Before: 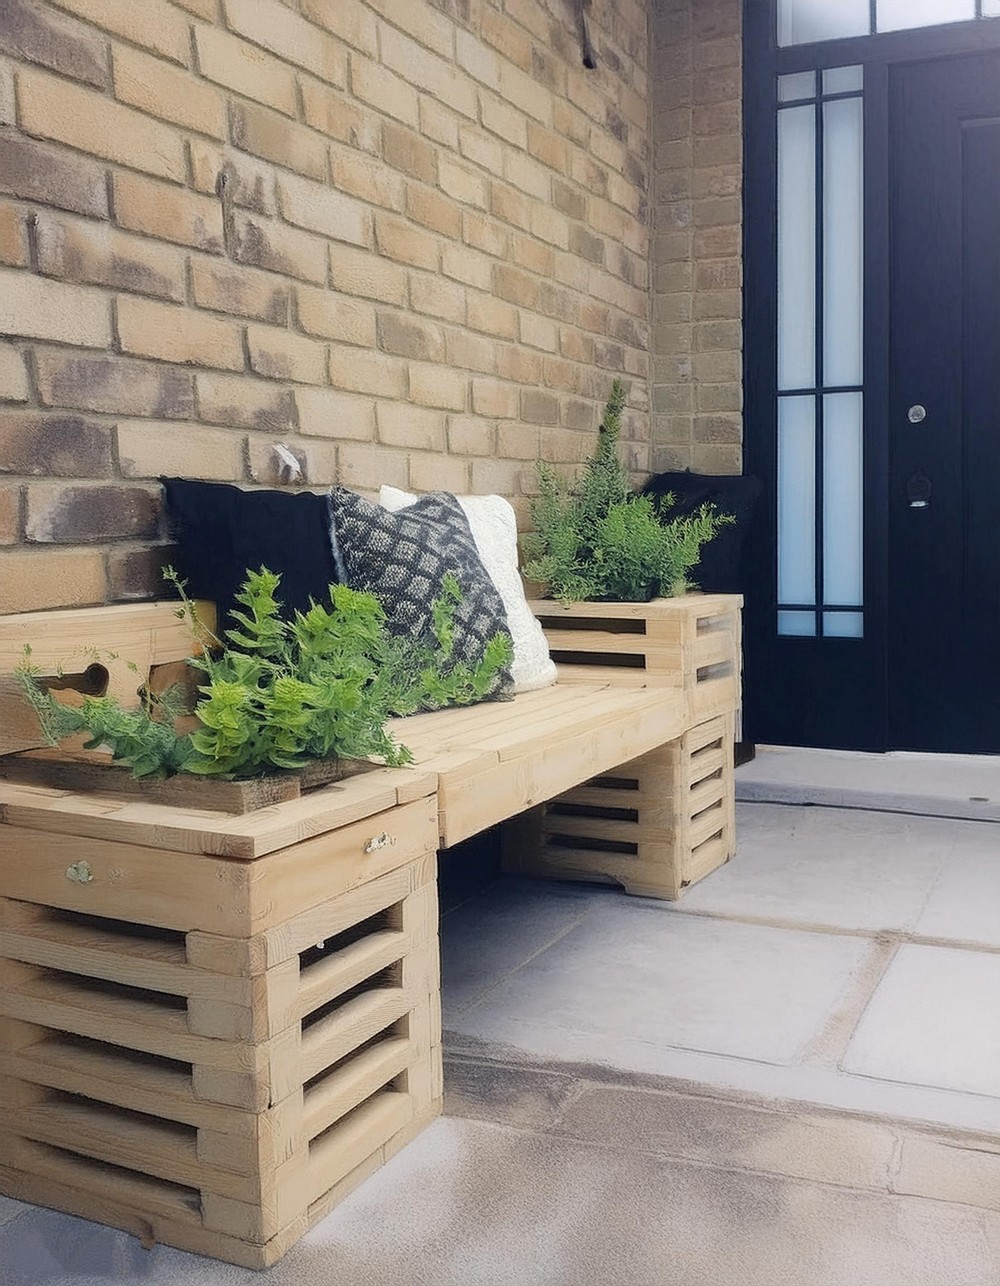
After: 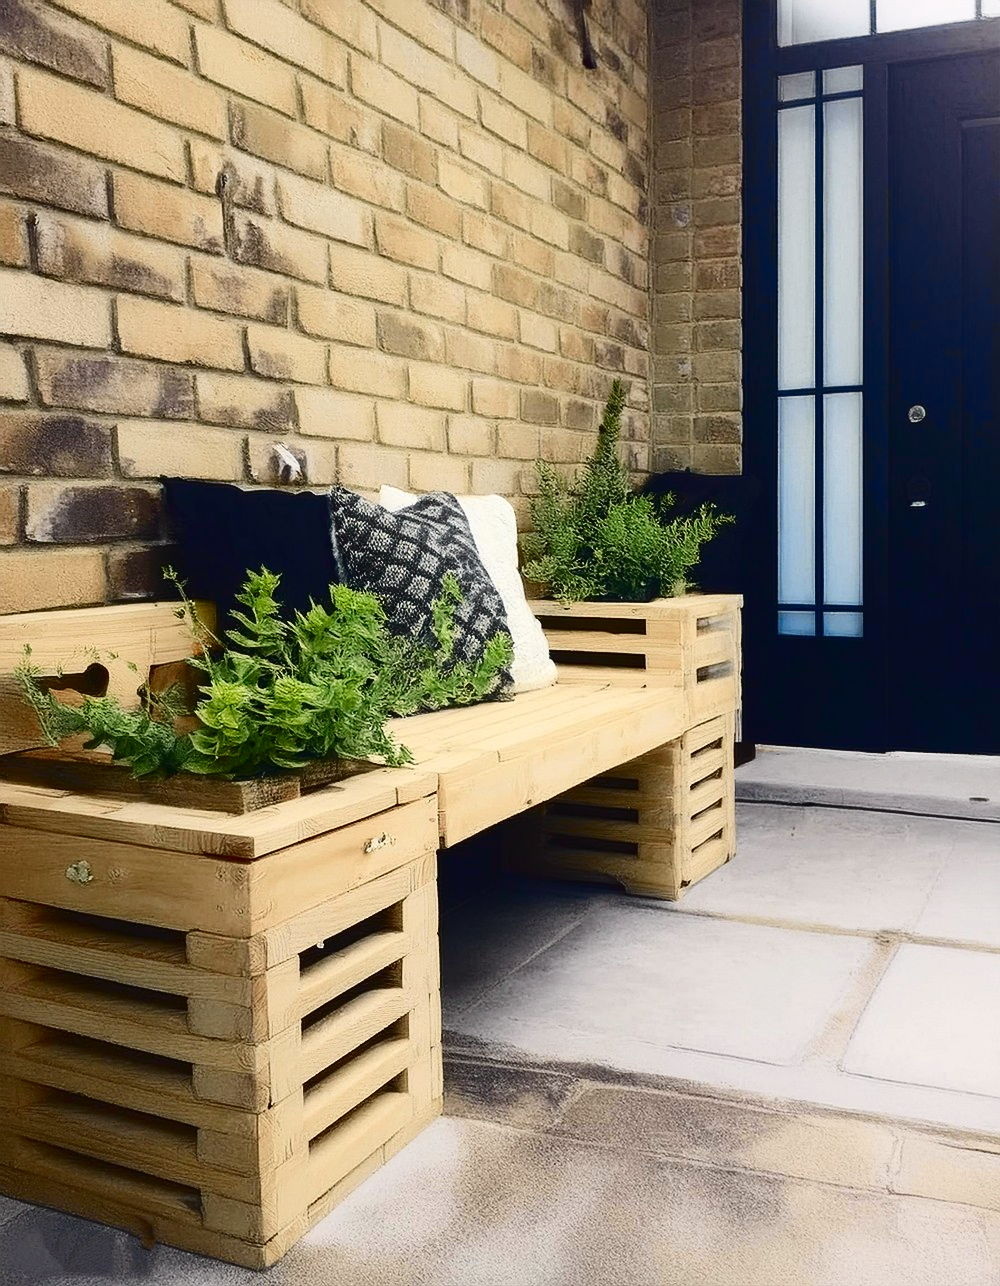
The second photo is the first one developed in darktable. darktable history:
tone curve: curves: ch0 [(0, 0.026) (0.184, 0.172) (0.391, 0.468) (0.446, 0.56) (0.605, 0.758) (0.831, 0.931) (0.992, 1)]; ch1 [(0, 0) (0.437, 0.447) (0.501, 0.502) (0.538, 0.539) (0.574, 0.589) (0.617, 0.64) (0.699, 0.749) (0.859, 0.919) (1, 1)]; ch2 [(0, 0) (0.33, 0.301) (0.421, 0.443) (0.447, 0.482) (0.499, 0.509) (0.538, 0.564) (0.585, 0.615) (0.664, 0.664) (1, 1)], color space Lab, independent channels, preserve colors none
contrast brightness saturation: contrast 0.13, brightness -0.24, saturation 0.14
tone equalizer: on, module defaults
color balance rgb: perceptual saturation grading › global saturation 20%, perceptual saturation grading › highlights -25%, perceptual saturation grading › shadows 25%
